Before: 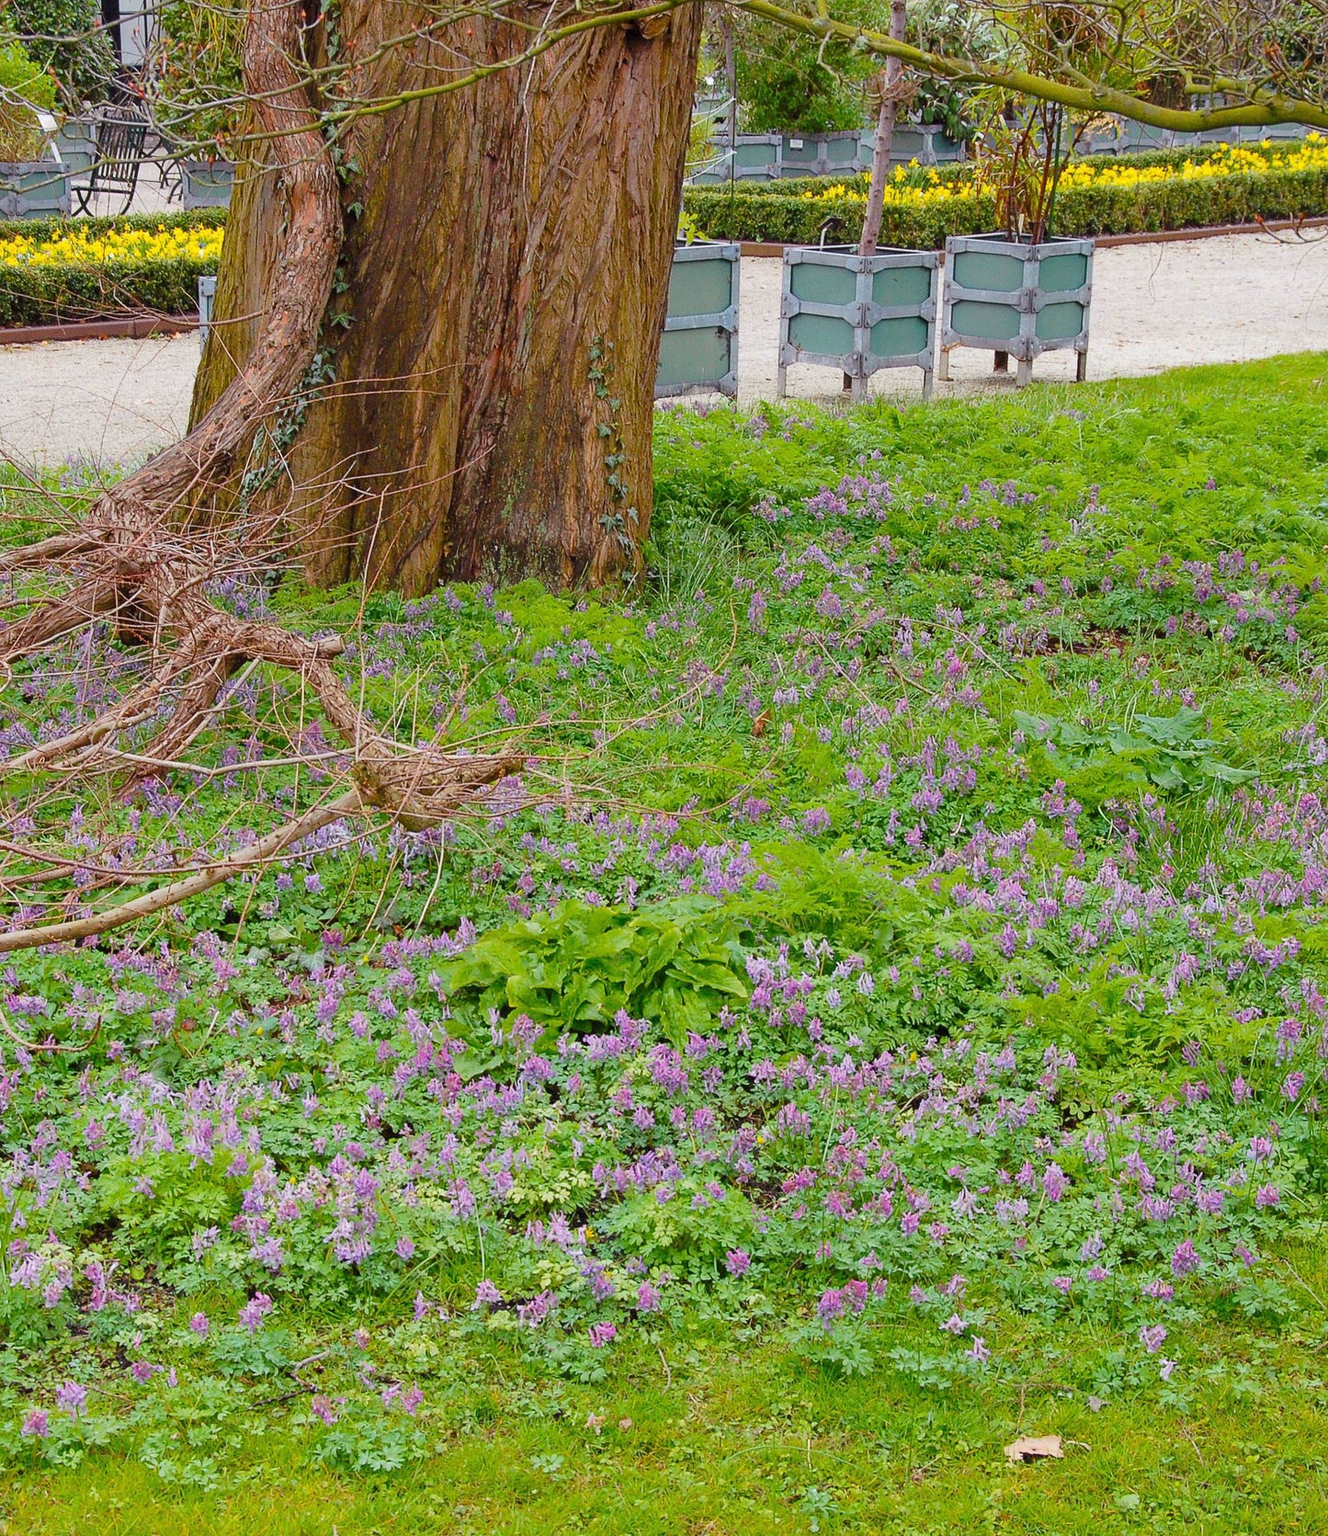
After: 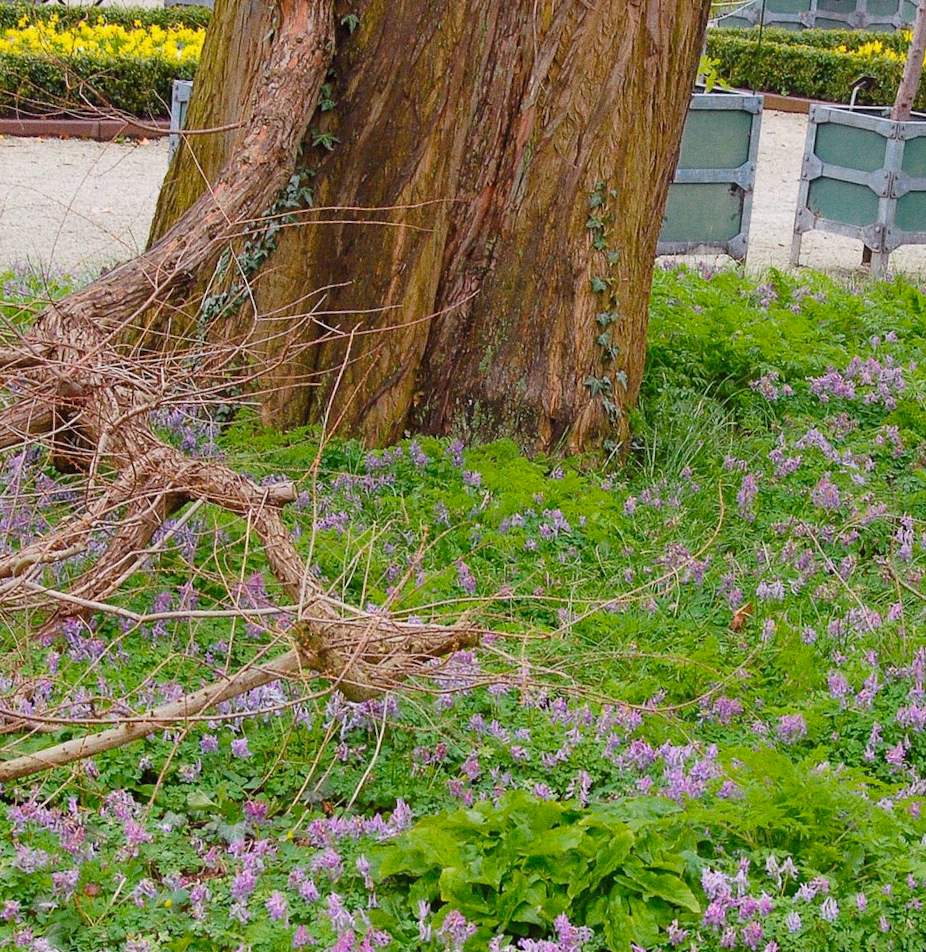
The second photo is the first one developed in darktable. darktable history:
color zones: curves: ch0 [(0.25, 0.5) (0.636, 0.25) (0.75, 0.5)]
grain: coarseness 7.08 ISO, strength 21.67%, mid-tones bias 59.58%
crop and rotate: angle -4.99°, left 2.122%, top 6.945%, right 27.566%, bottom 30.519%
